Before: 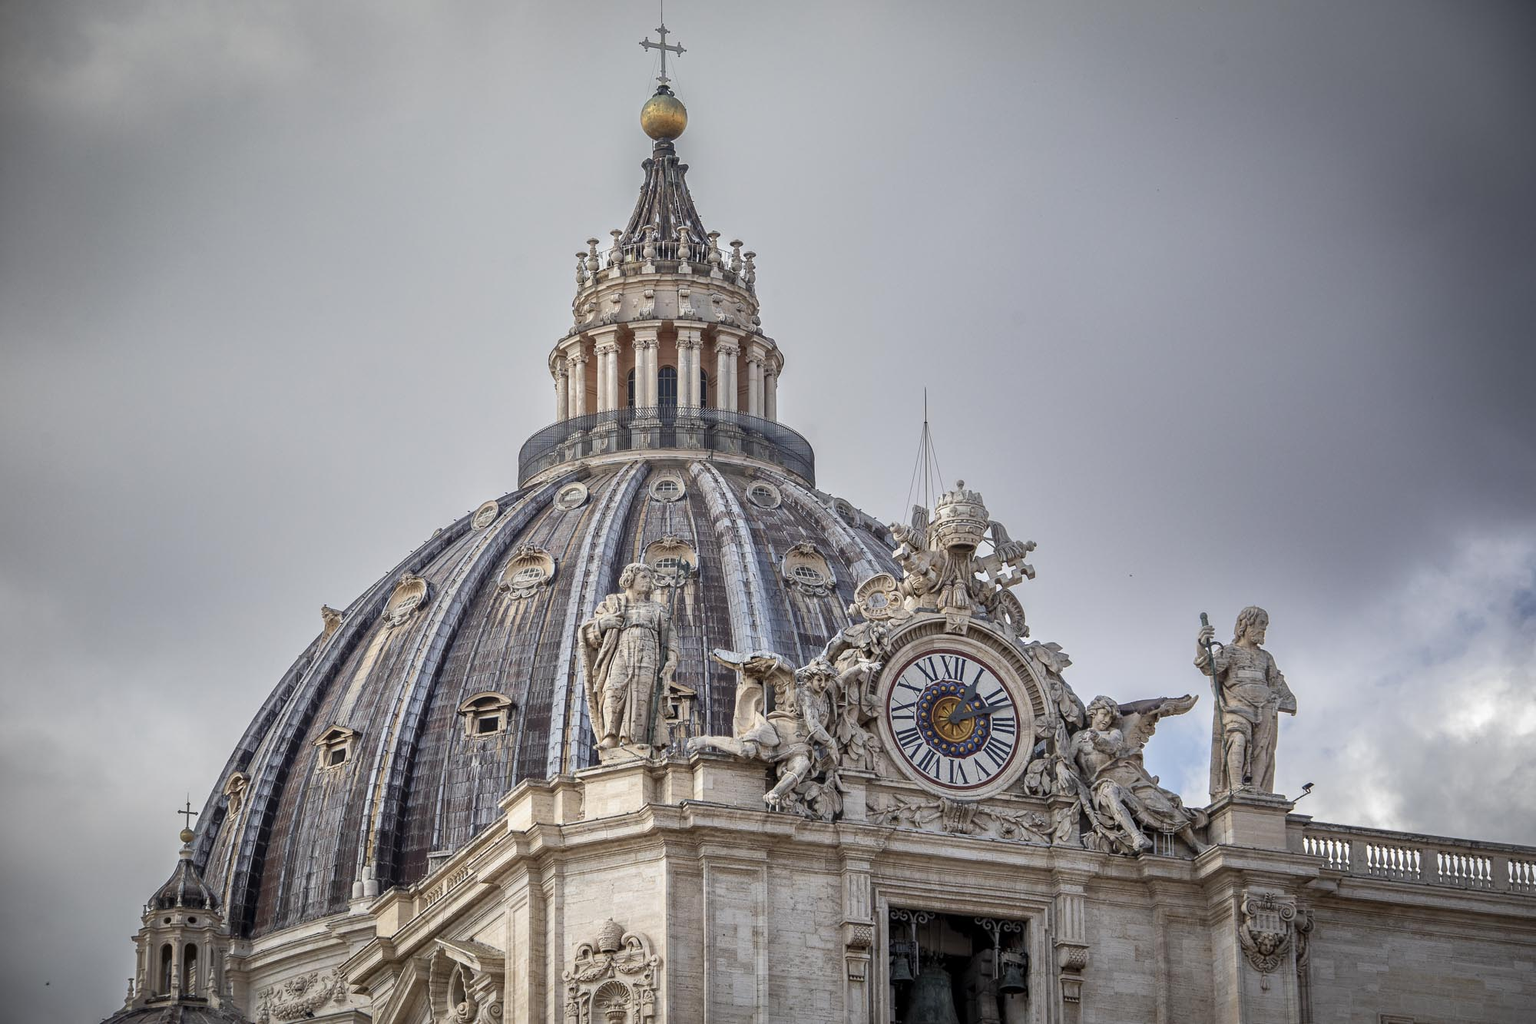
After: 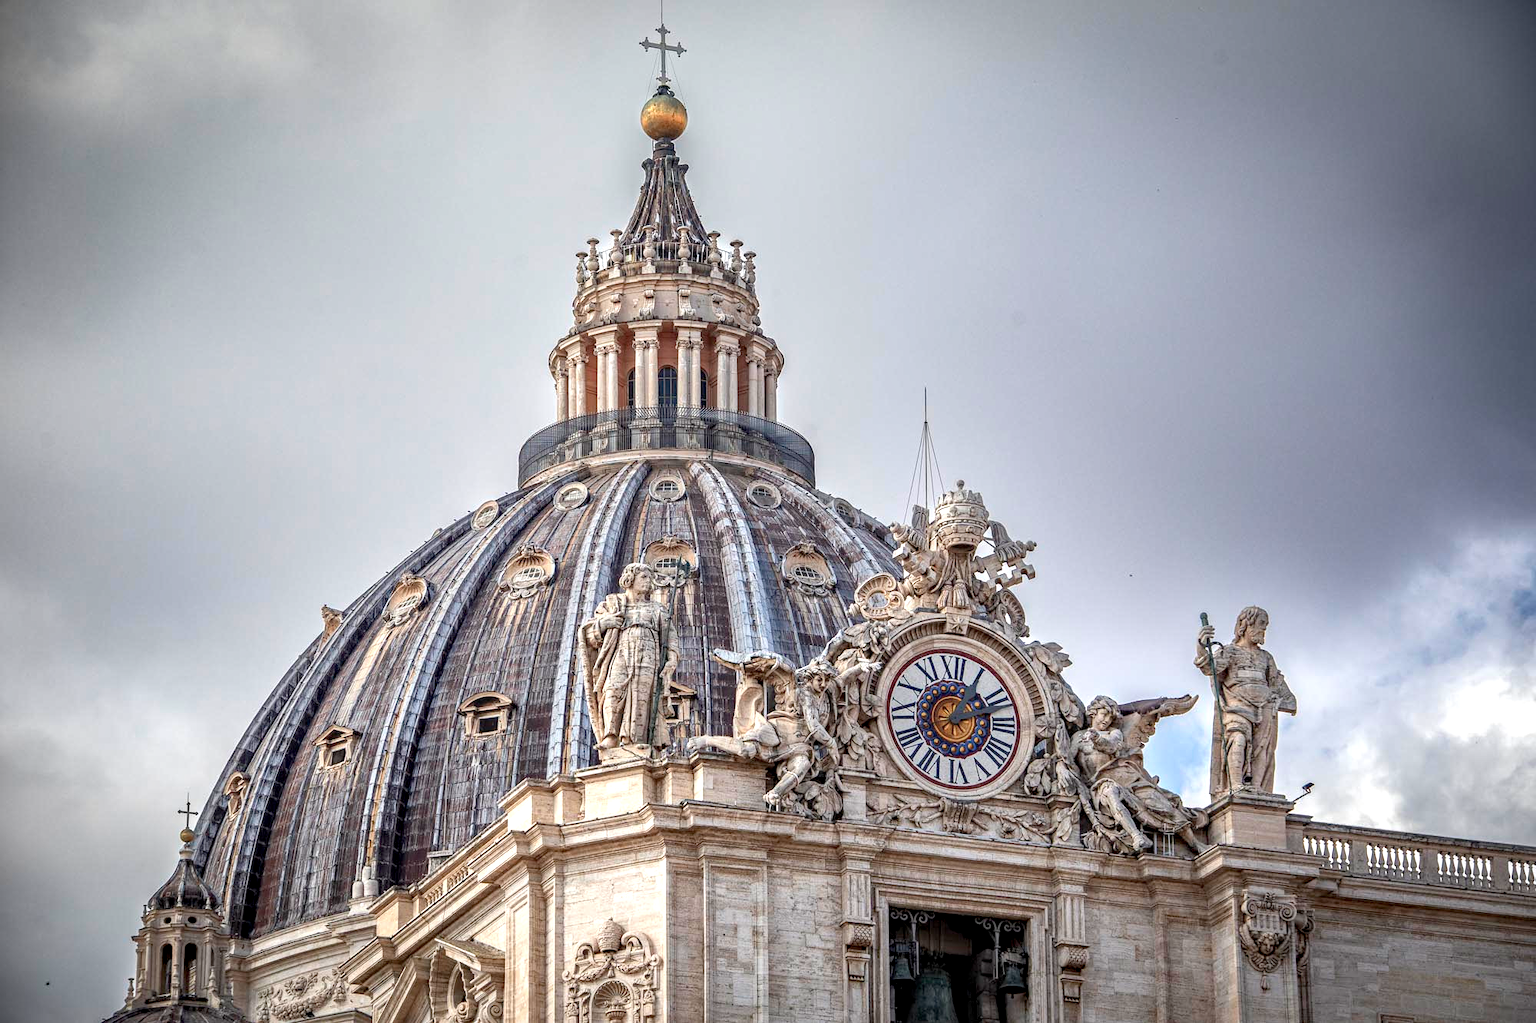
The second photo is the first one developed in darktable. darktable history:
exposure: black level correction 0.001, exposure 0.498 EV, compensate highlight preservation false
local contrast: on, module defaults
haze removal: compatibility mode true, adaptive false
color zones: curves: ch1 [(0.309, 0.524) (0.41, 0.329) (0.508, 0.509)]; ch2 [(0.25, 0.457) (0.75, 0.5)]
